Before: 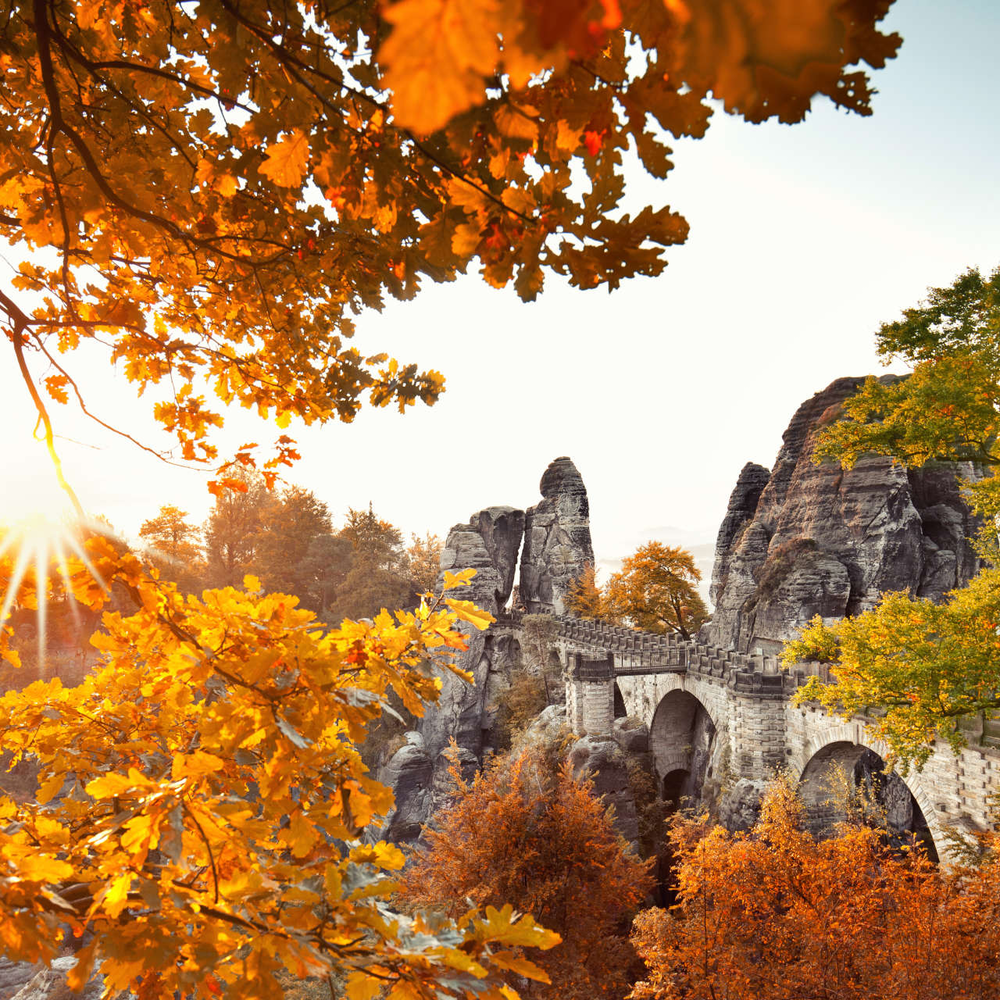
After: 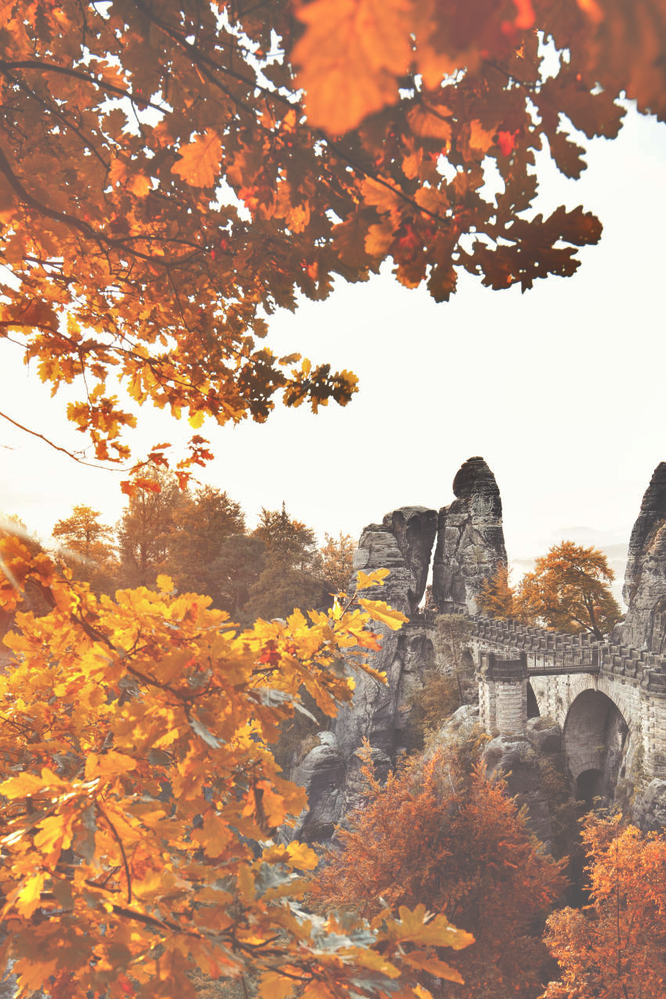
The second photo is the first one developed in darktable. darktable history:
exposure: black level correction -0.087, compensate highlight preservation false
crop and rotate: left 8.786%, right 24.548%
shadows and highlights: soften with gaussian
